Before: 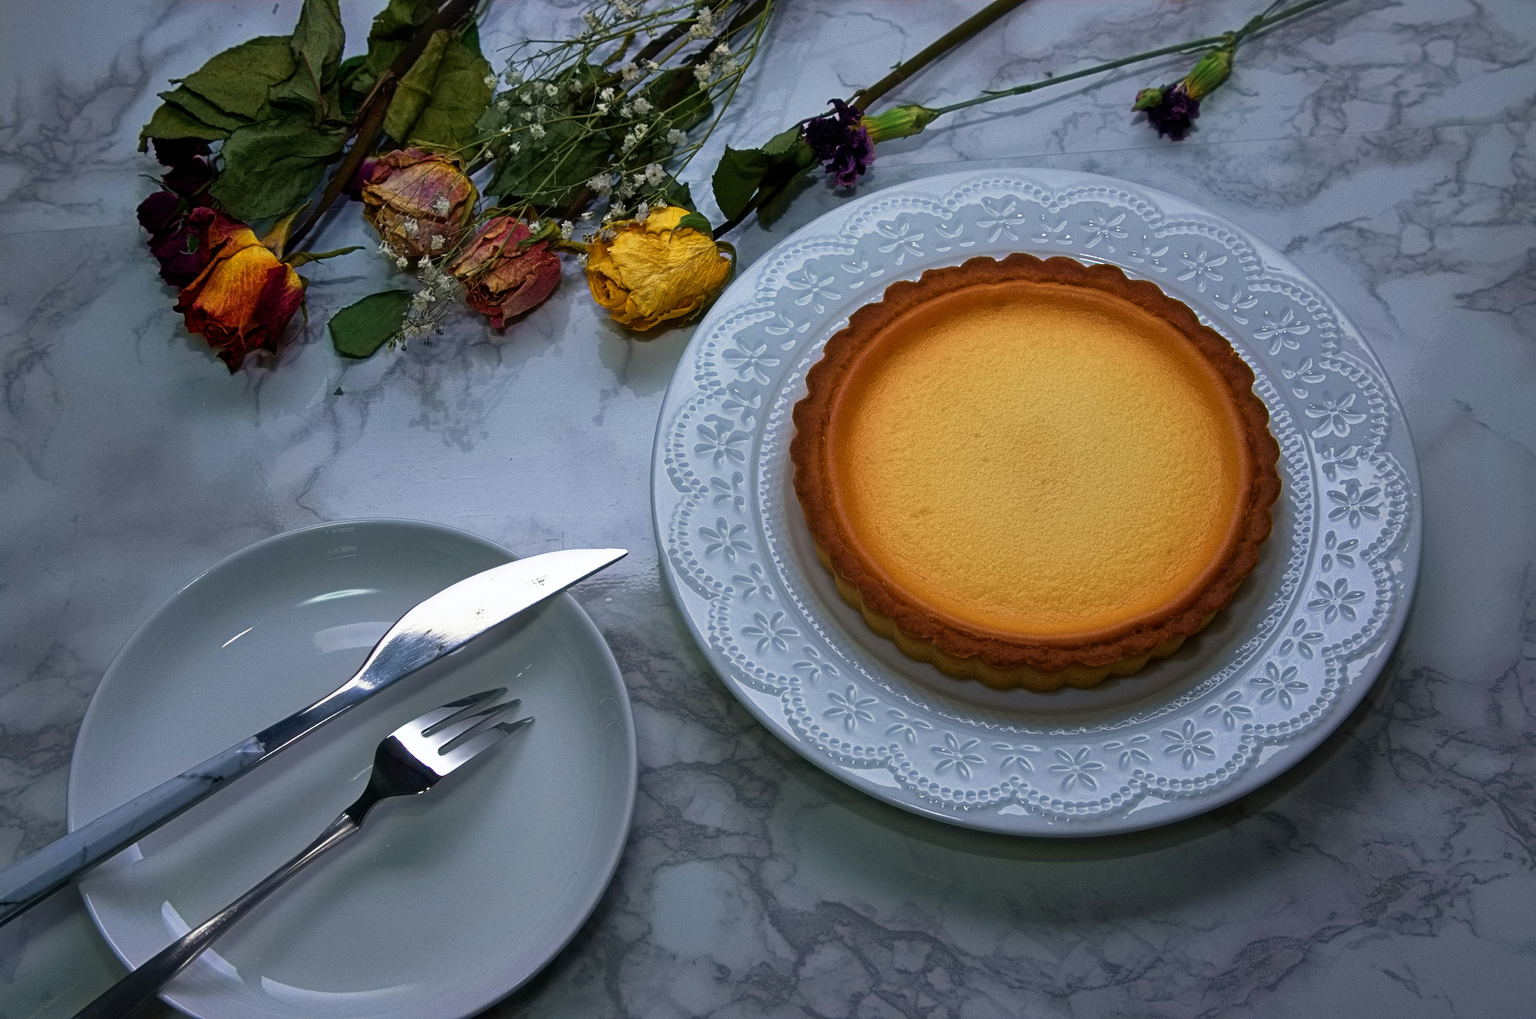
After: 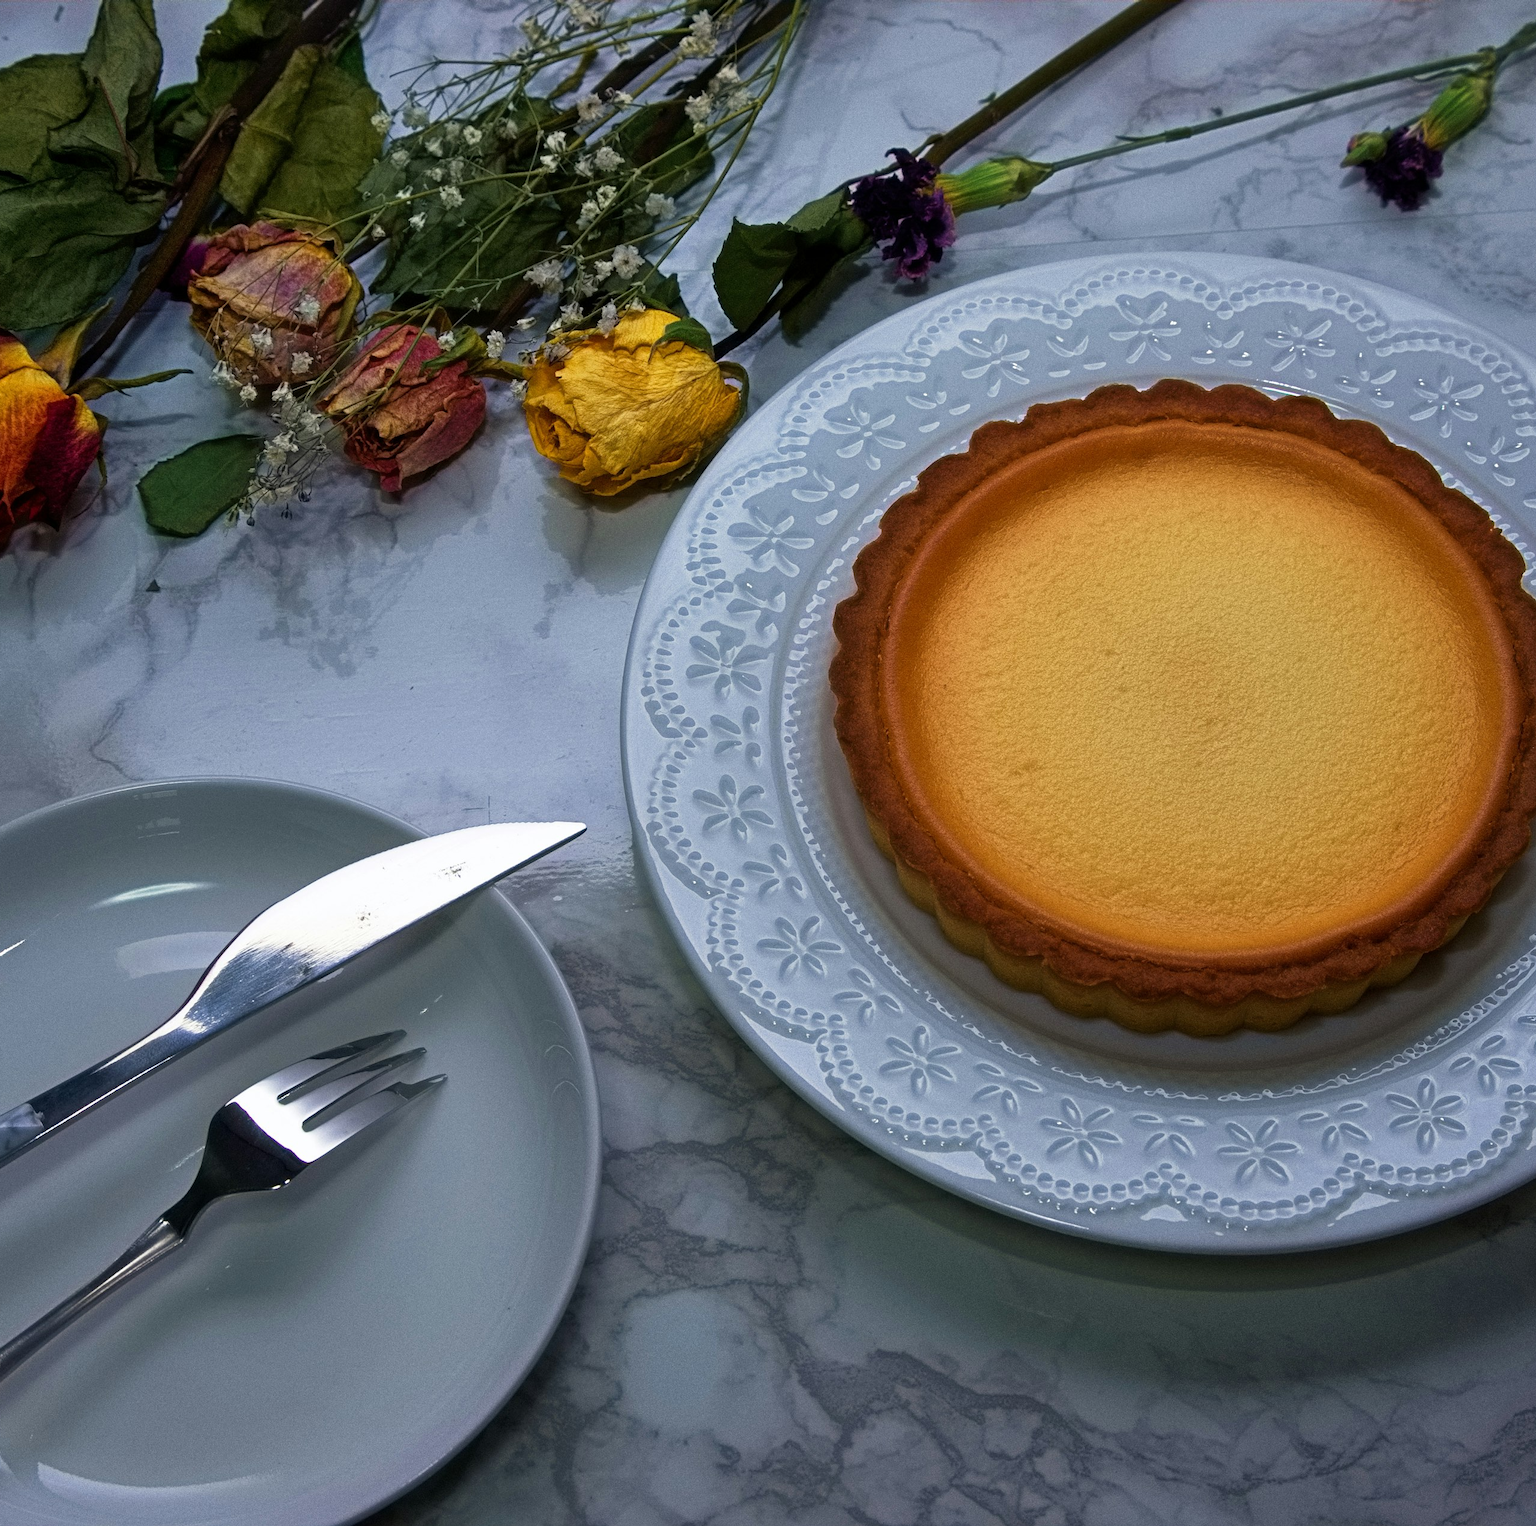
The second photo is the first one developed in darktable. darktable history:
crop: left 15.411%, right 17.81%
